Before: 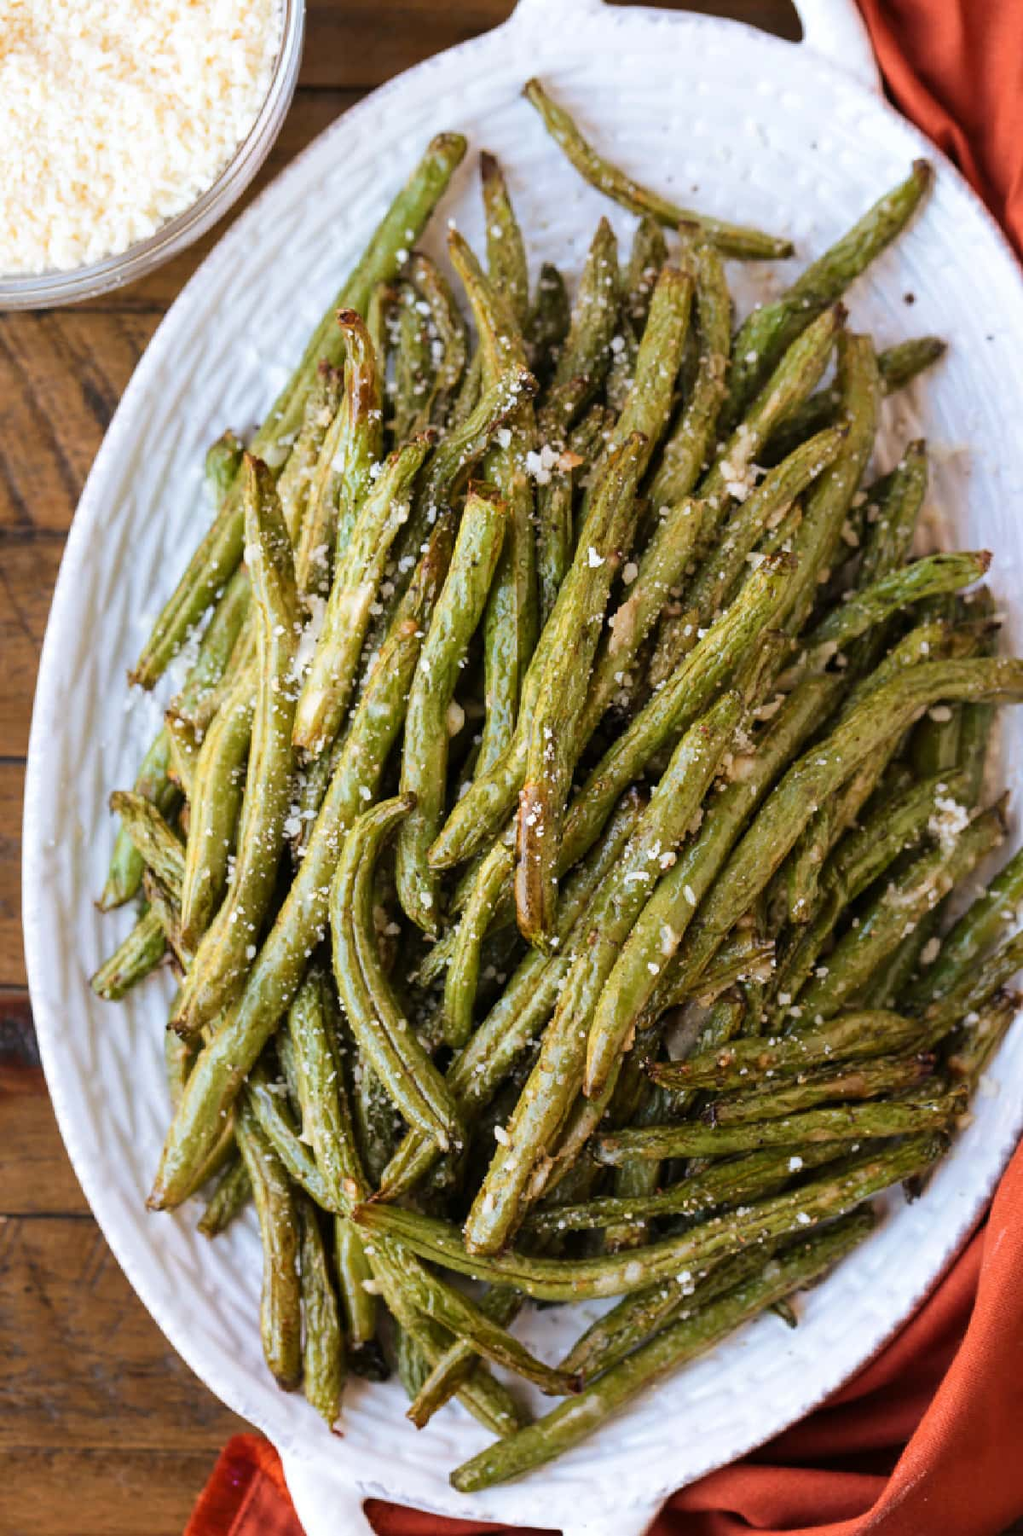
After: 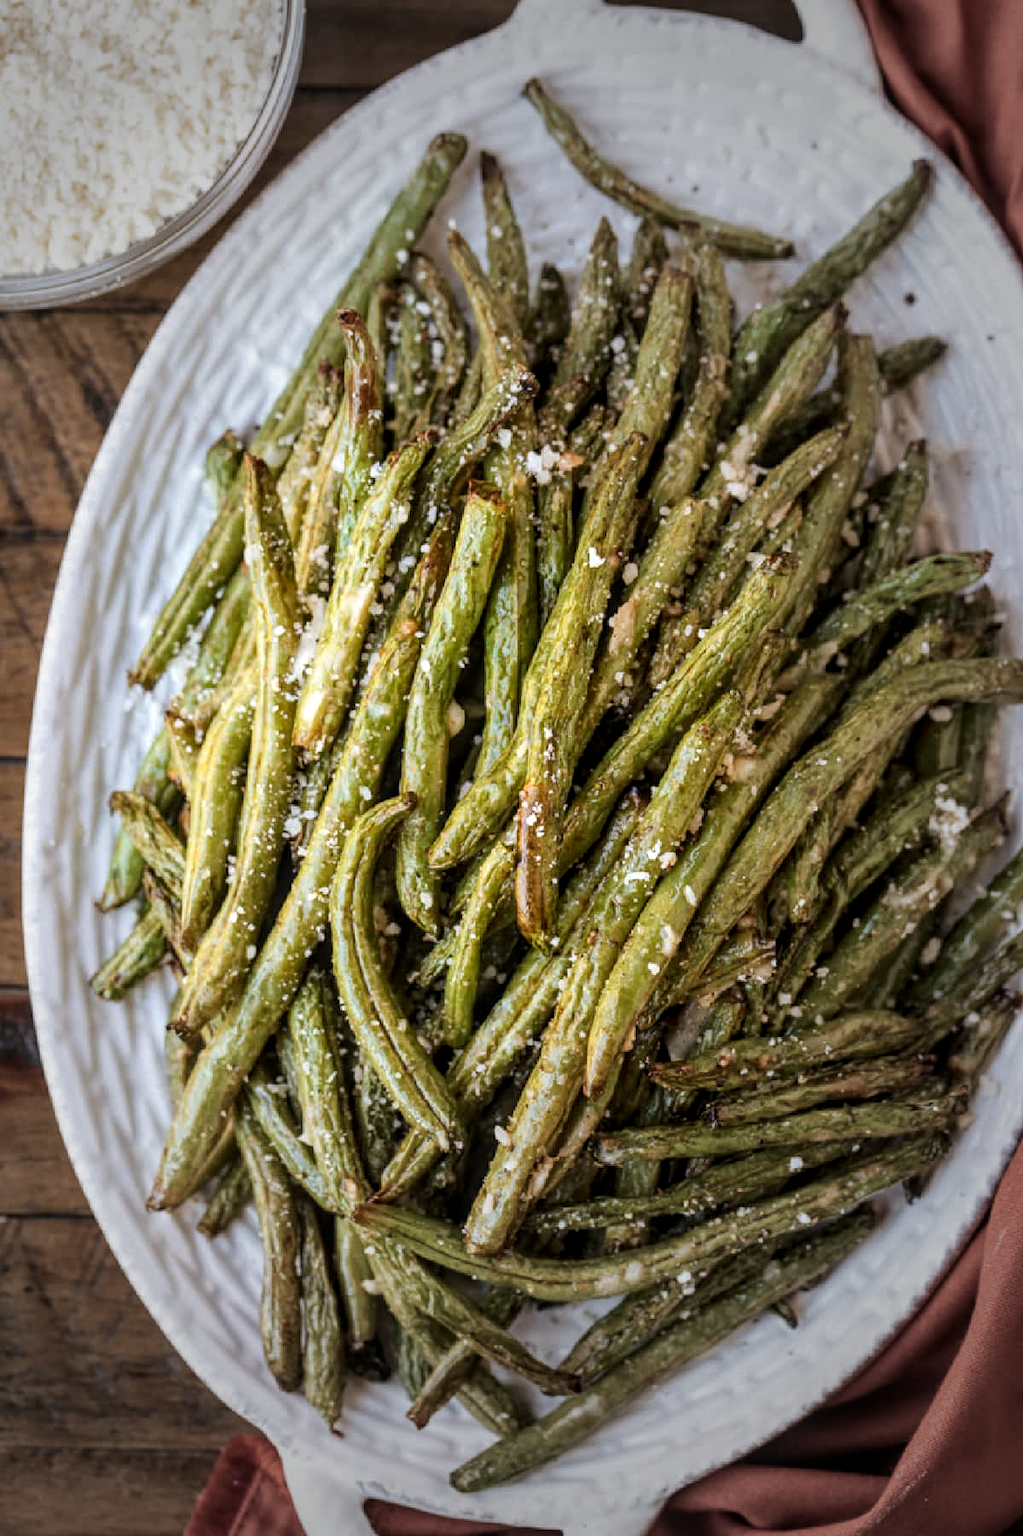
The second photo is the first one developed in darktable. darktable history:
vignetting: fall-off start 33.76%, fall-off radius 64.94%, brightness -0.575, center (-0.12, -0.002), width/height ratio 0.959
local contrast: highlights 61%, detail 143%, midtone range 0.428
